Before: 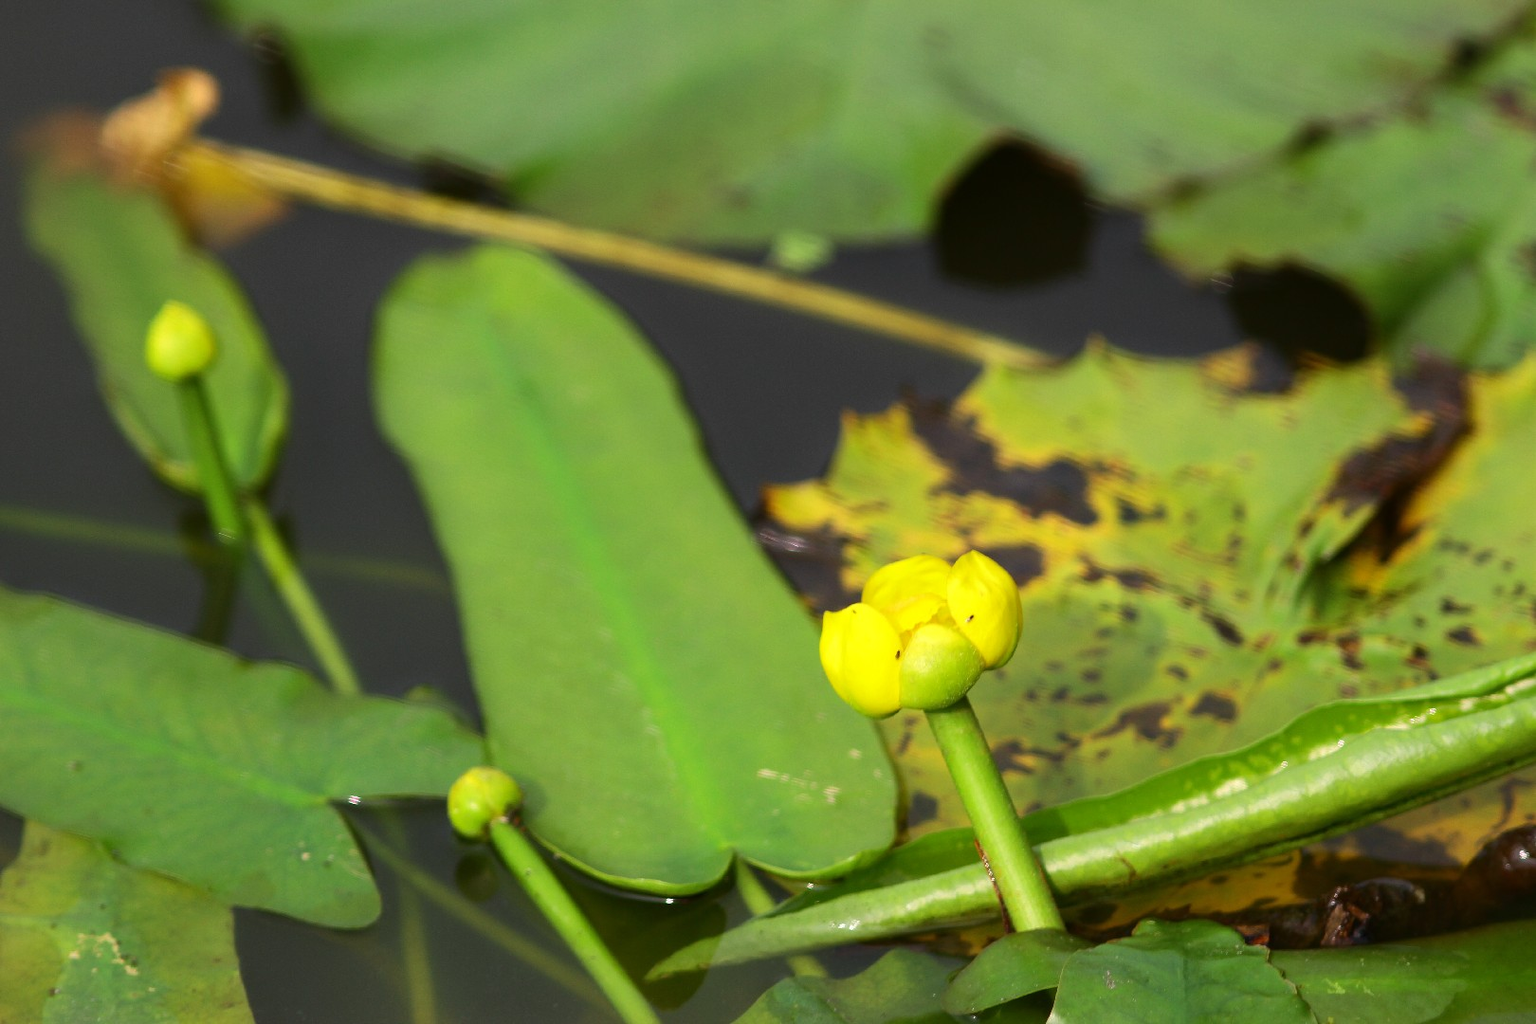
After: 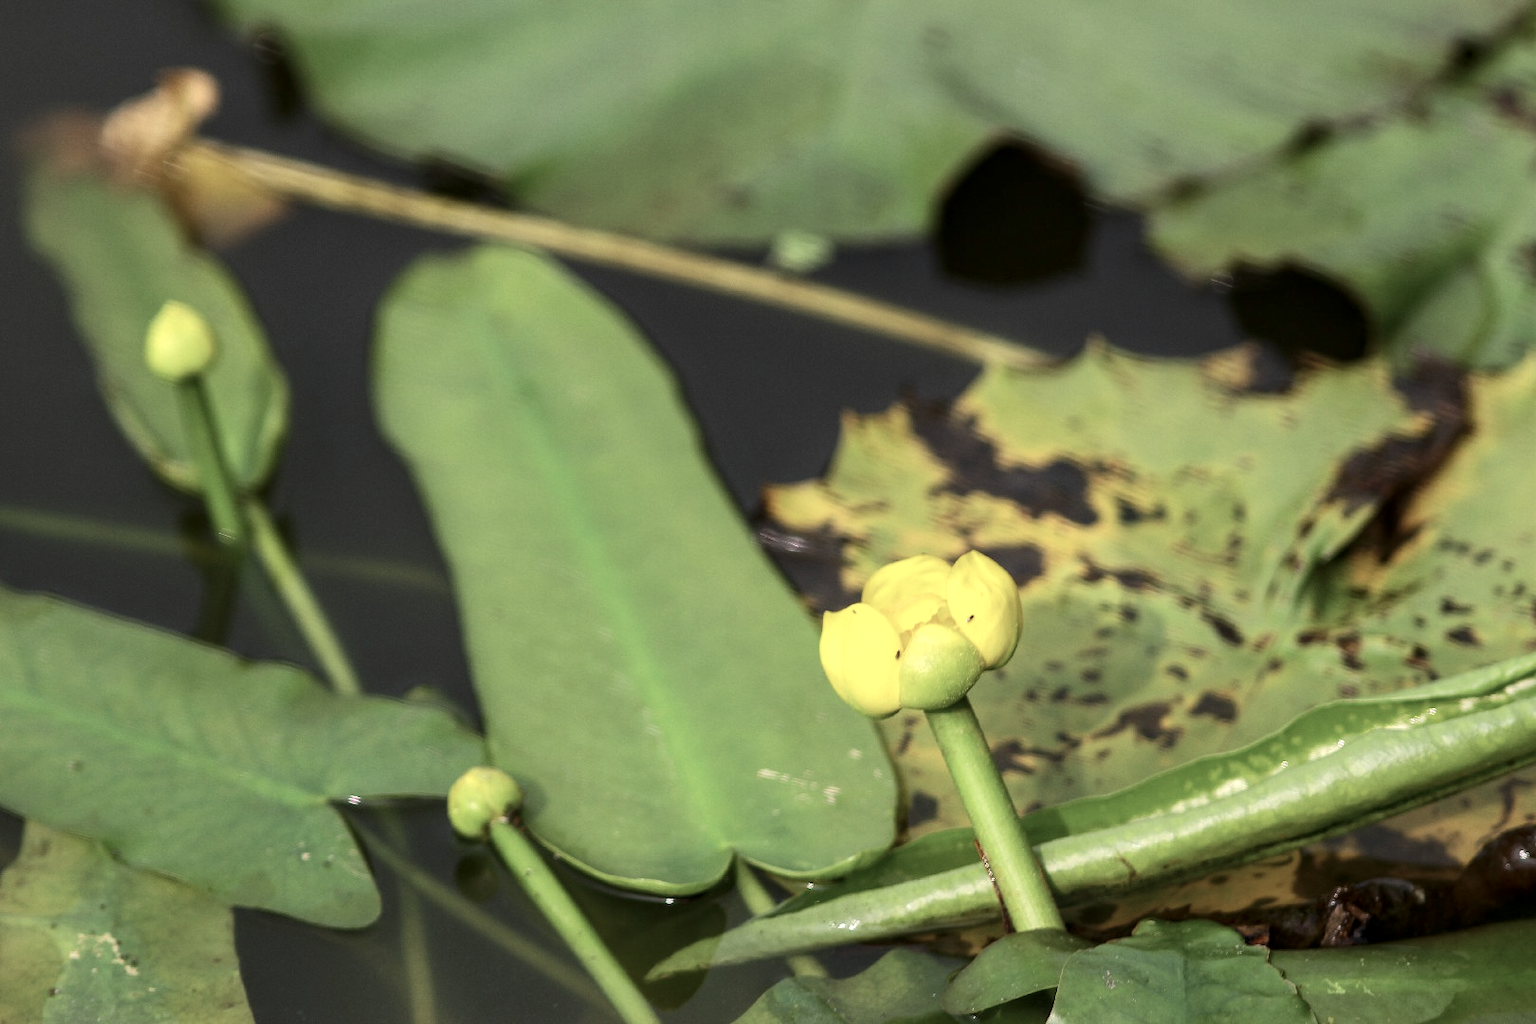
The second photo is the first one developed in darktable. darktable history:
contrast brightness saturation: contrast 0.098, saturation -0.377
local contrast: on, module defaults
